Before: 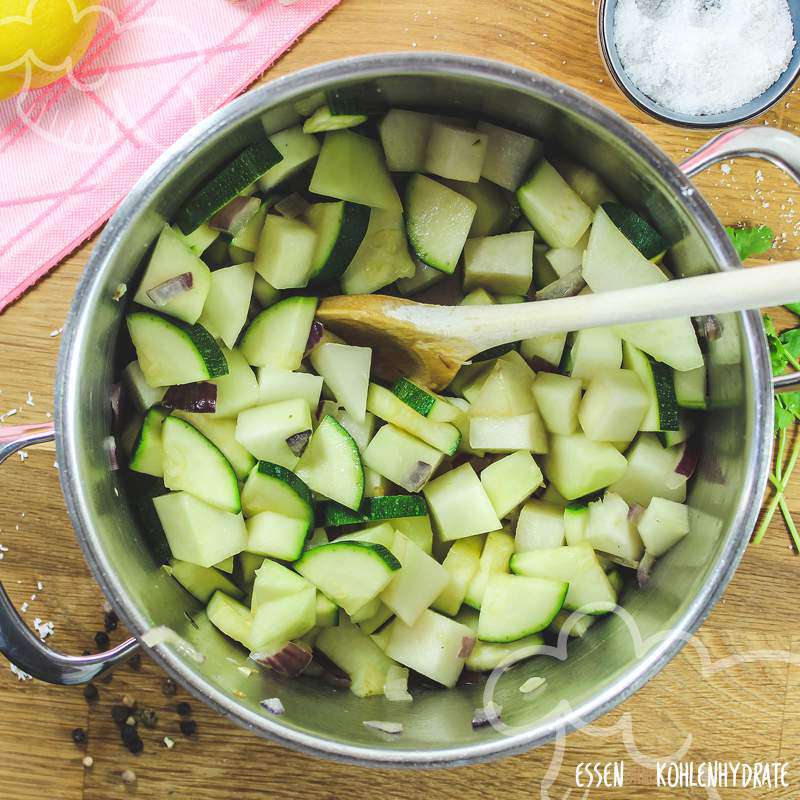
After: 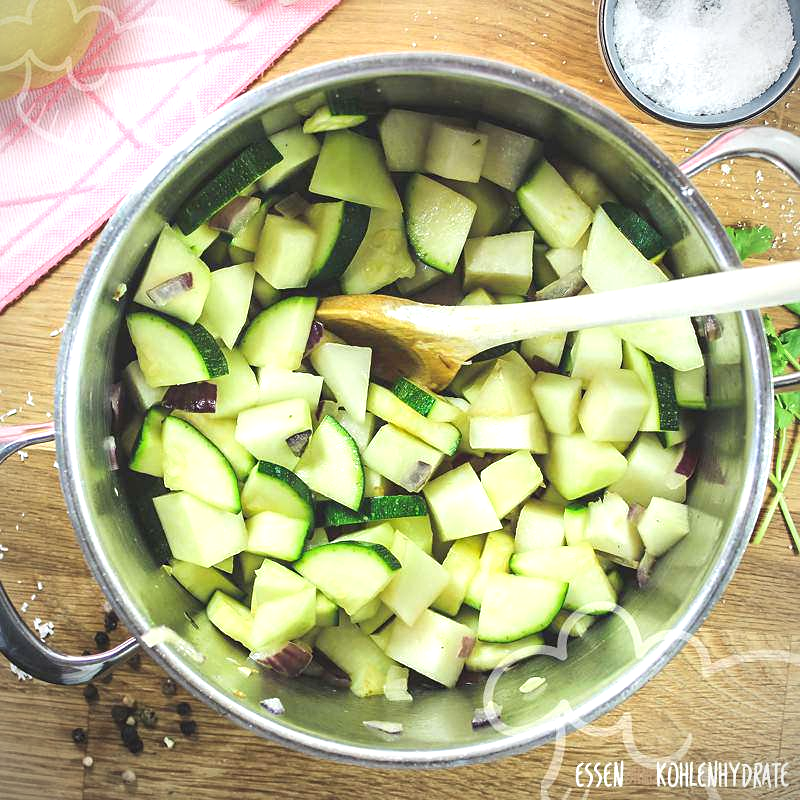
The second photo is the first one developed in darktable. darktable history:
sharpen: amount 0.2
vignetting: fall-off radius 60.92%
exposure: exposure 0.6 EV, compensate highlight preservation false
